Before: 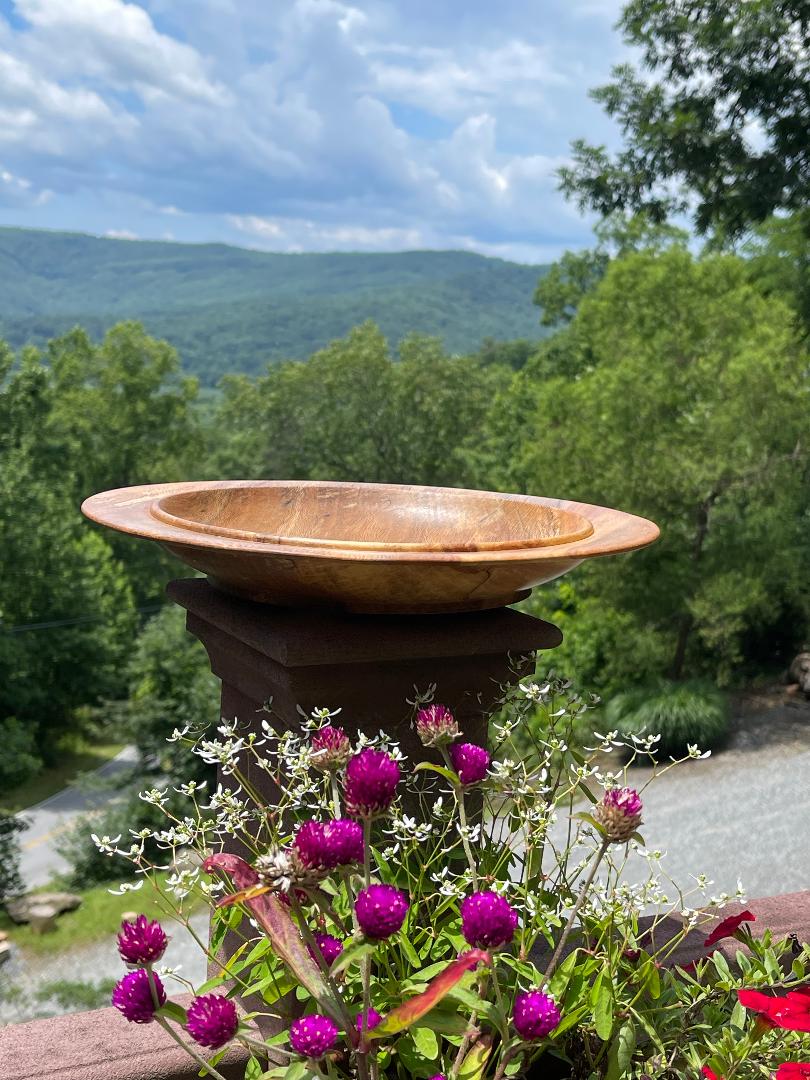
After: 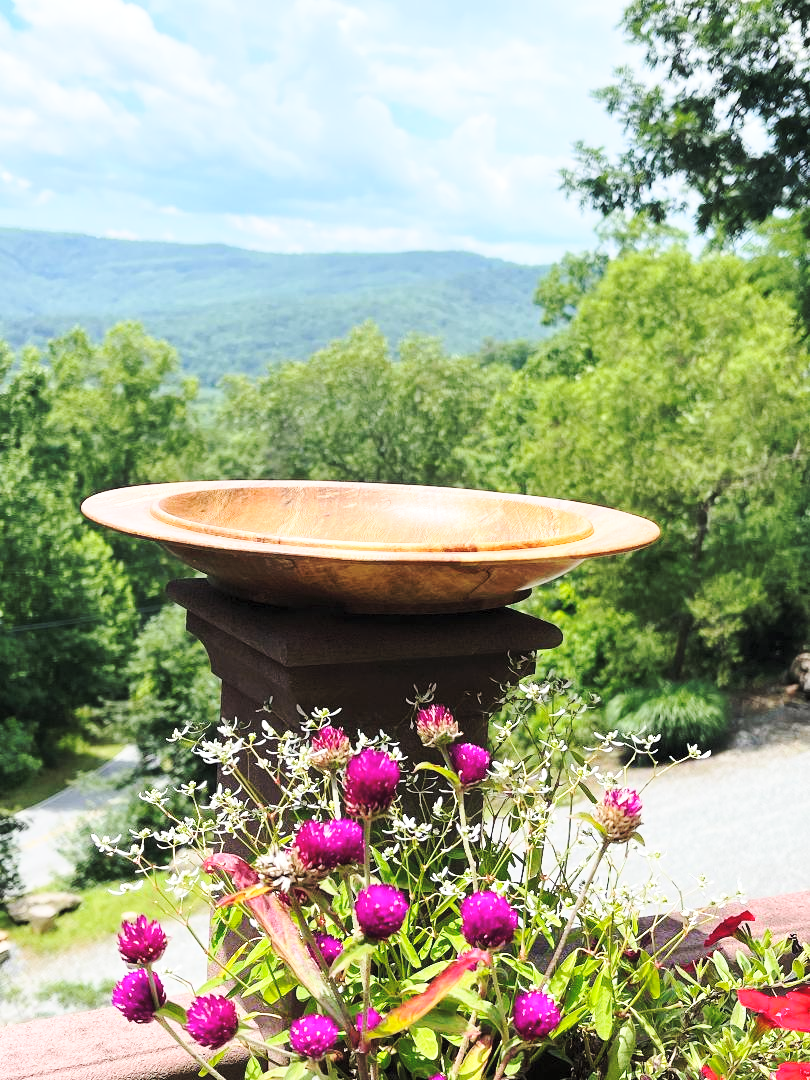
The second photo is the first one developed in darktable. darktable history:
contrast brightness saturation: contrast 0.143, brightness 0.221
base curve: curves: ch0 [(0, 0) (0.036, 0.037) (0.121, 0.228) (0.46, 0.76) (0.859, 0.983) (1, 1)], preserve colors none
